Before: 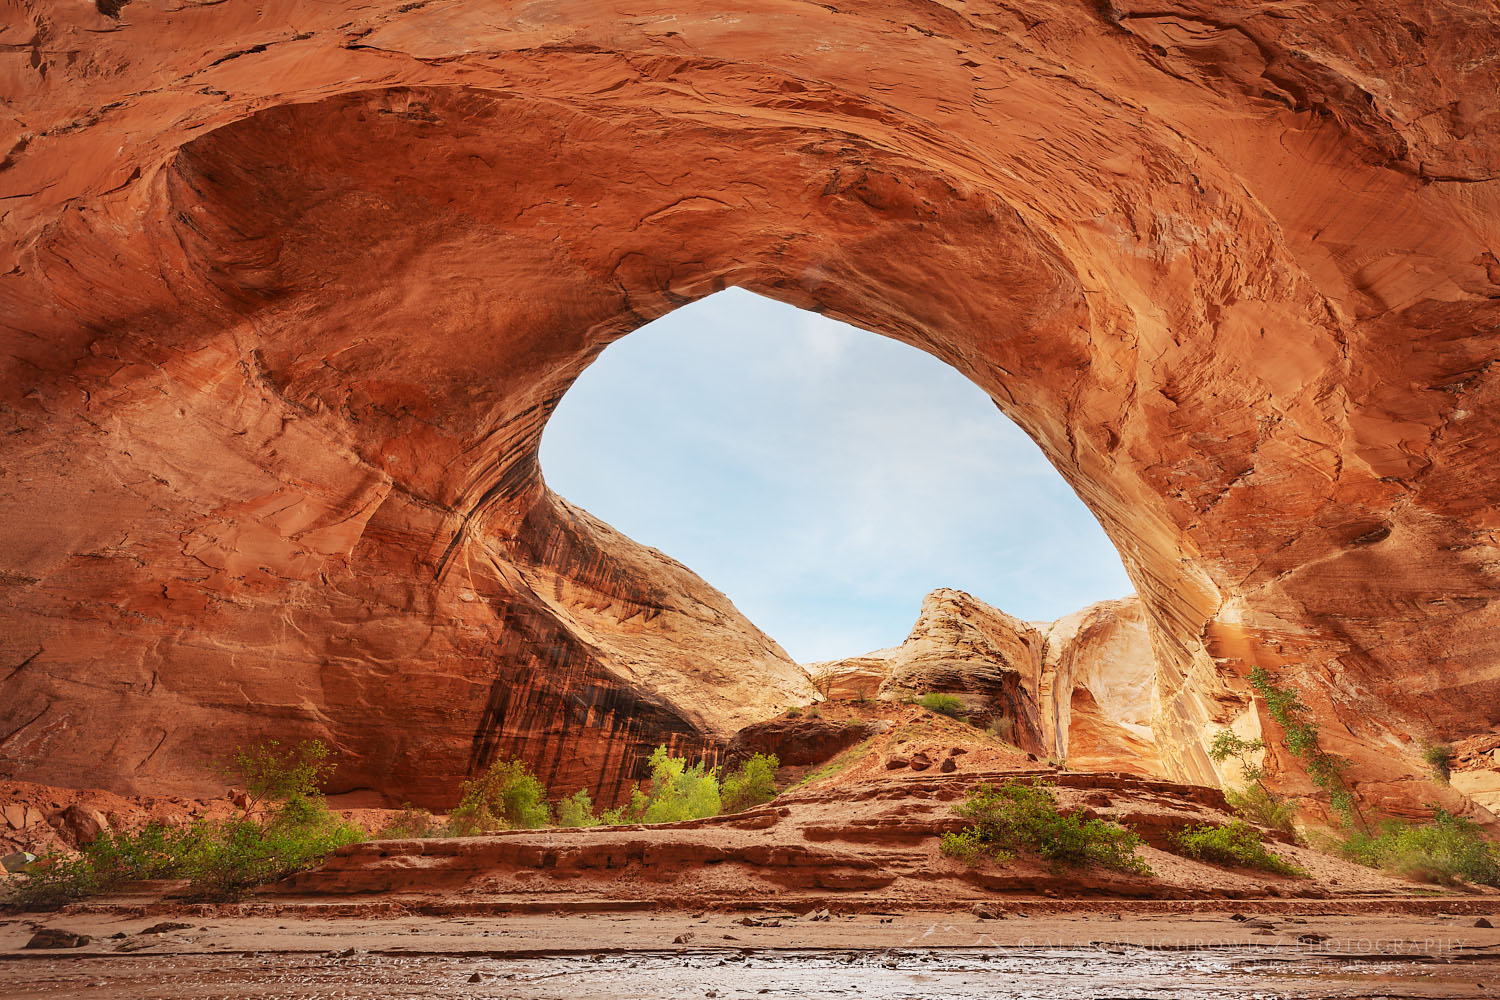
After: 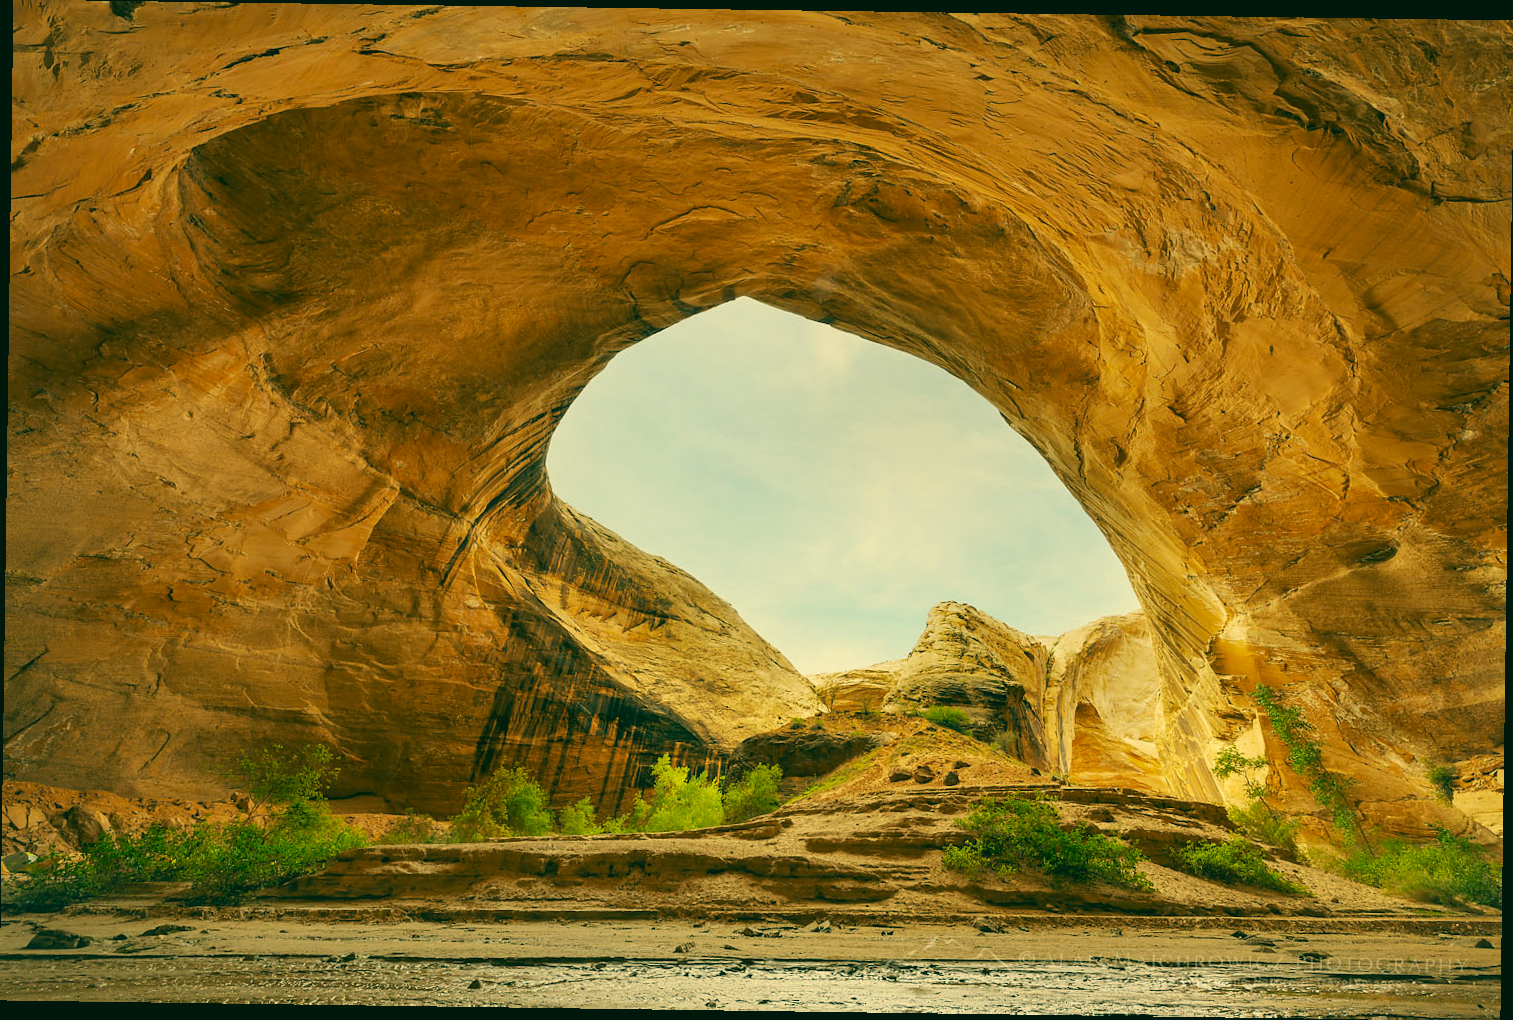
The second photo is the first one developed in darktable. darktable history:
color correction: highlights a* 1.83, highlights b* 34.02, shadows a* -36.68, shadows b* -5.48
rotate and perspective: rotation 0.8°, automatic cropping off
shadows and highlights: shadows 25, highlights -25
